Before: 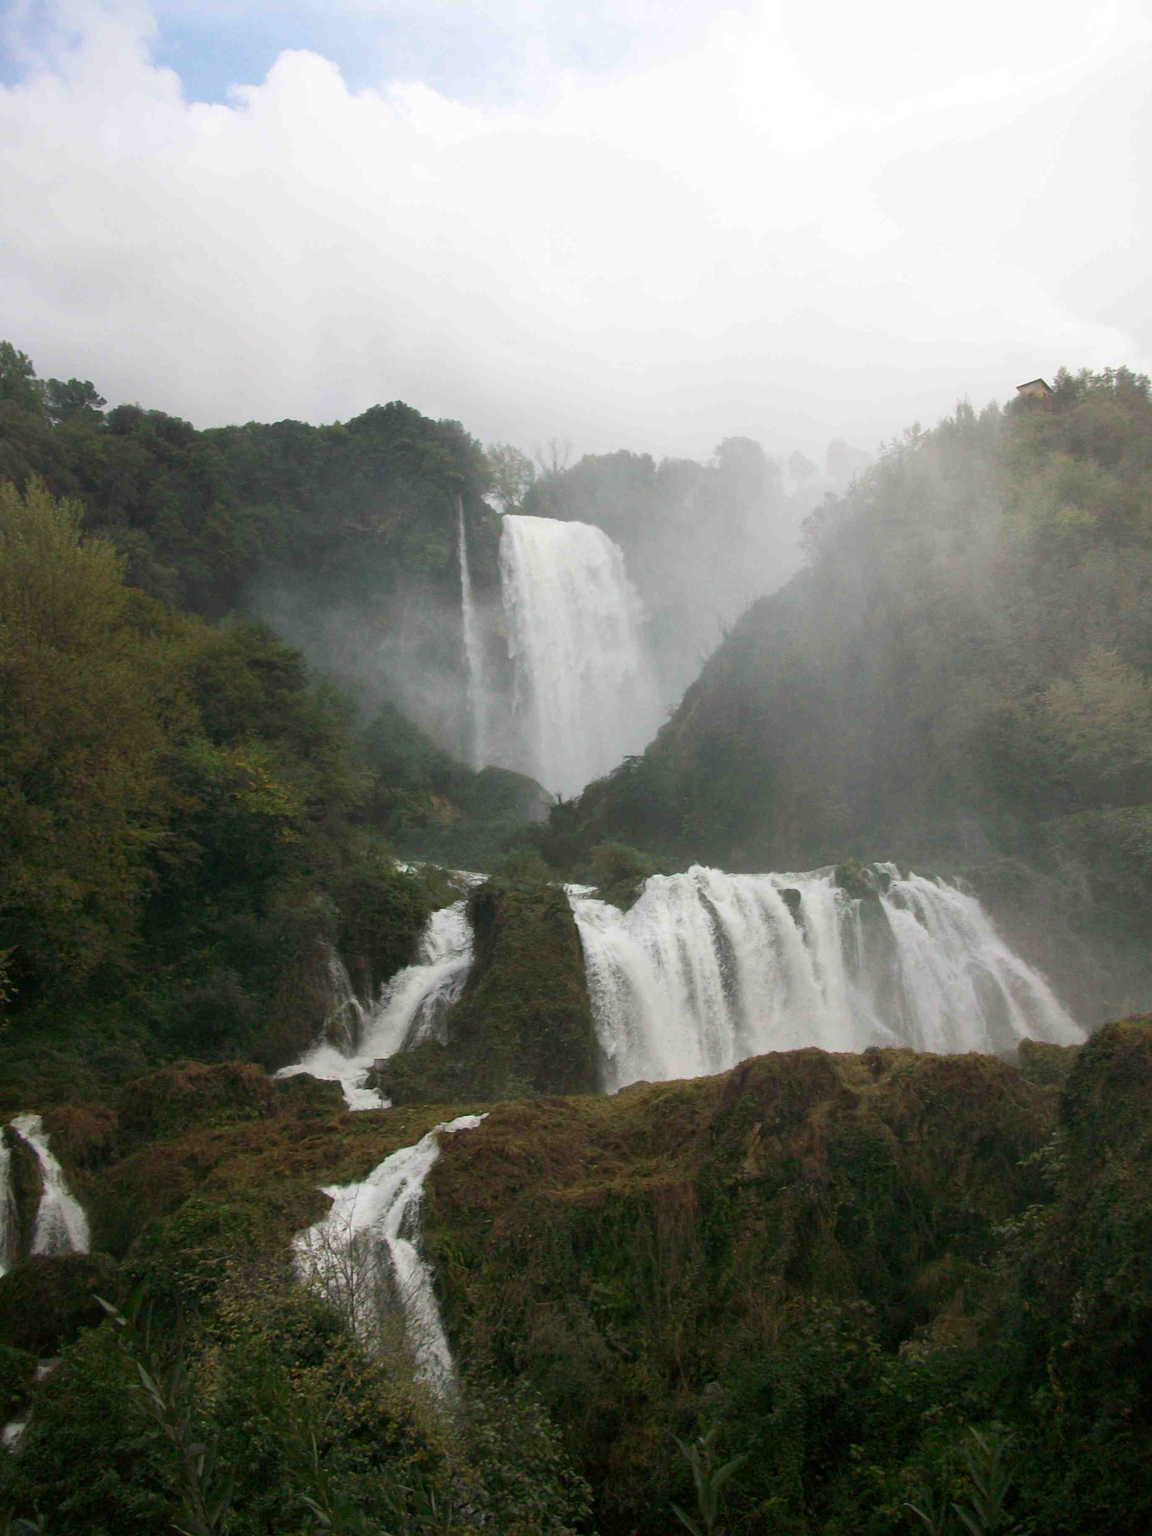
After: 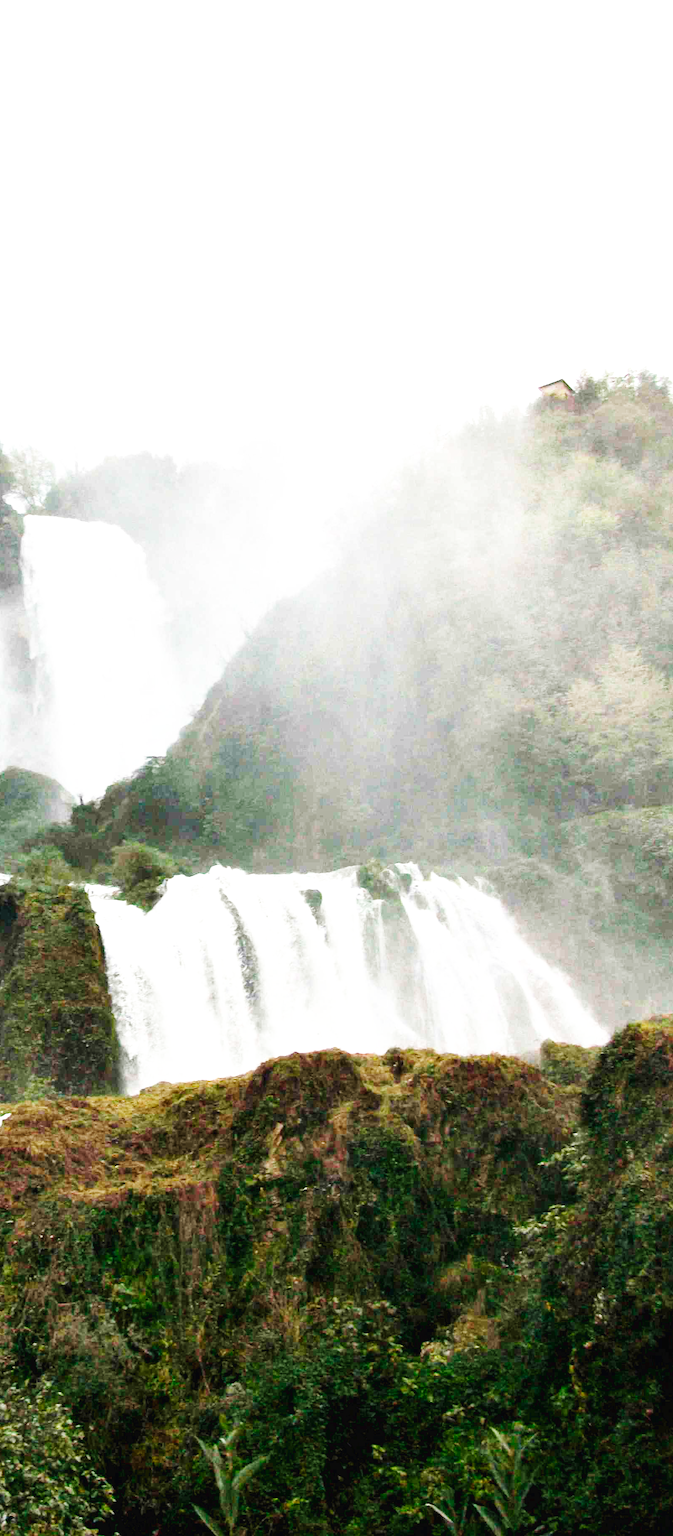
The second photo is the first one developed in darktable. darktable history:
contrast equalizer: octaves 7, y [[0.6 ×6], [0.55 ×6], [0 ×6], [0 ×6], [0 ×6]]
crop: left 41.58%
base curve: curves: ch0 [(0, 0.003) (0.001, 0.002) (0.006, 0.004) (0.02, 0.022) (0.048, 0.086) (0.094, 0.234) (0.162, 0.431) (0.258, 0.629) (0.385, 0.8) (0.548, 0.918) (0.751, 0.988) (1, 1)], preserve colors none
exposure: black level correction 0, exposure 0.697 EV, compensate highlight preservation false
